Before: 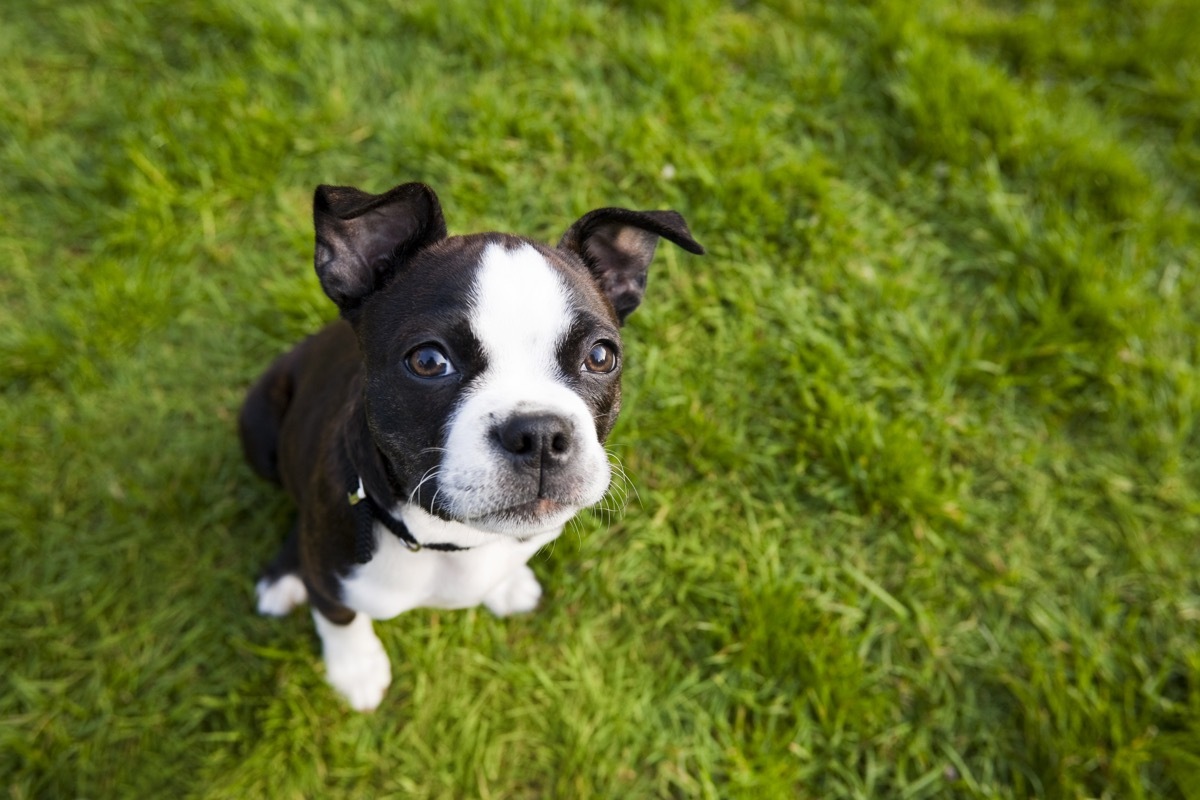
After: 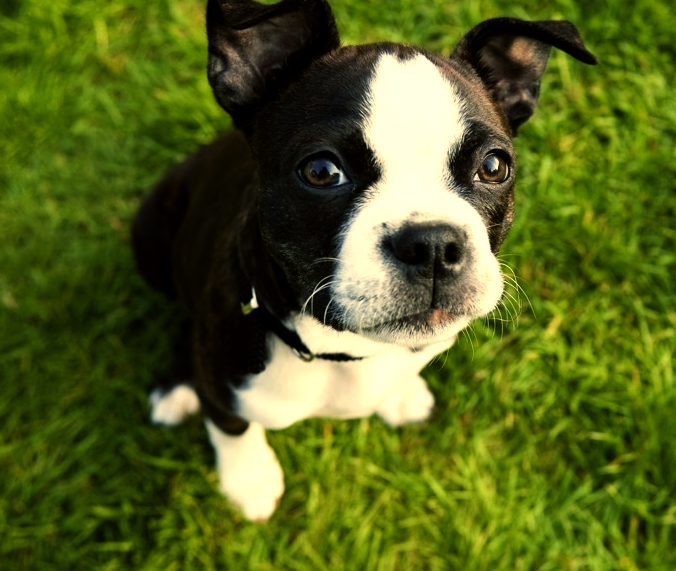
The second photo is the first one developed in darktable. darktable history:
color balance: mode lift, gamma, gain (sRGB), lift [1.014, 0.966, 0.918, 0.87], gamma [0.86, 0.734, 0.918, 0.976], gain [1.063, 1.13, 1.063, 0.86]
crop: left 8.966%, top 23.852%, right 34.699%, bottom 4.703%
